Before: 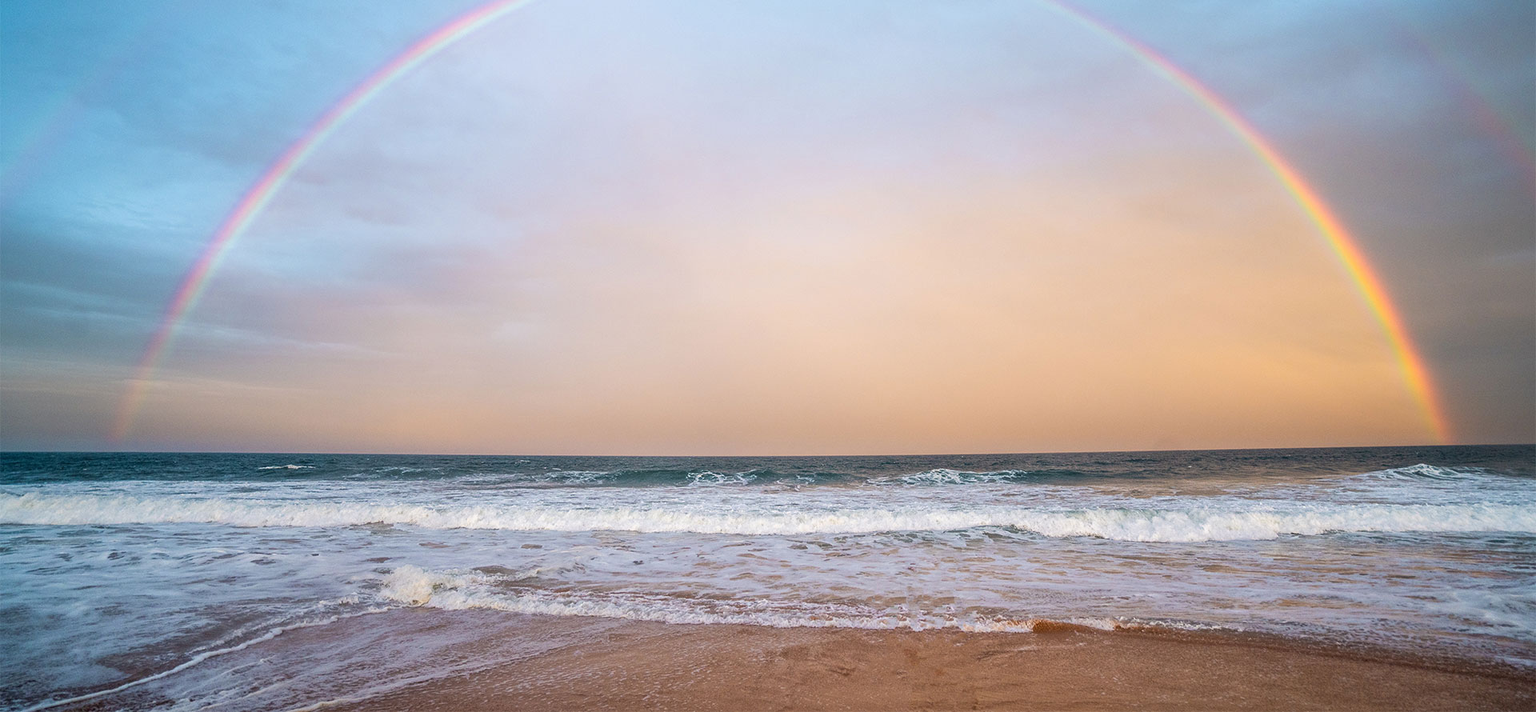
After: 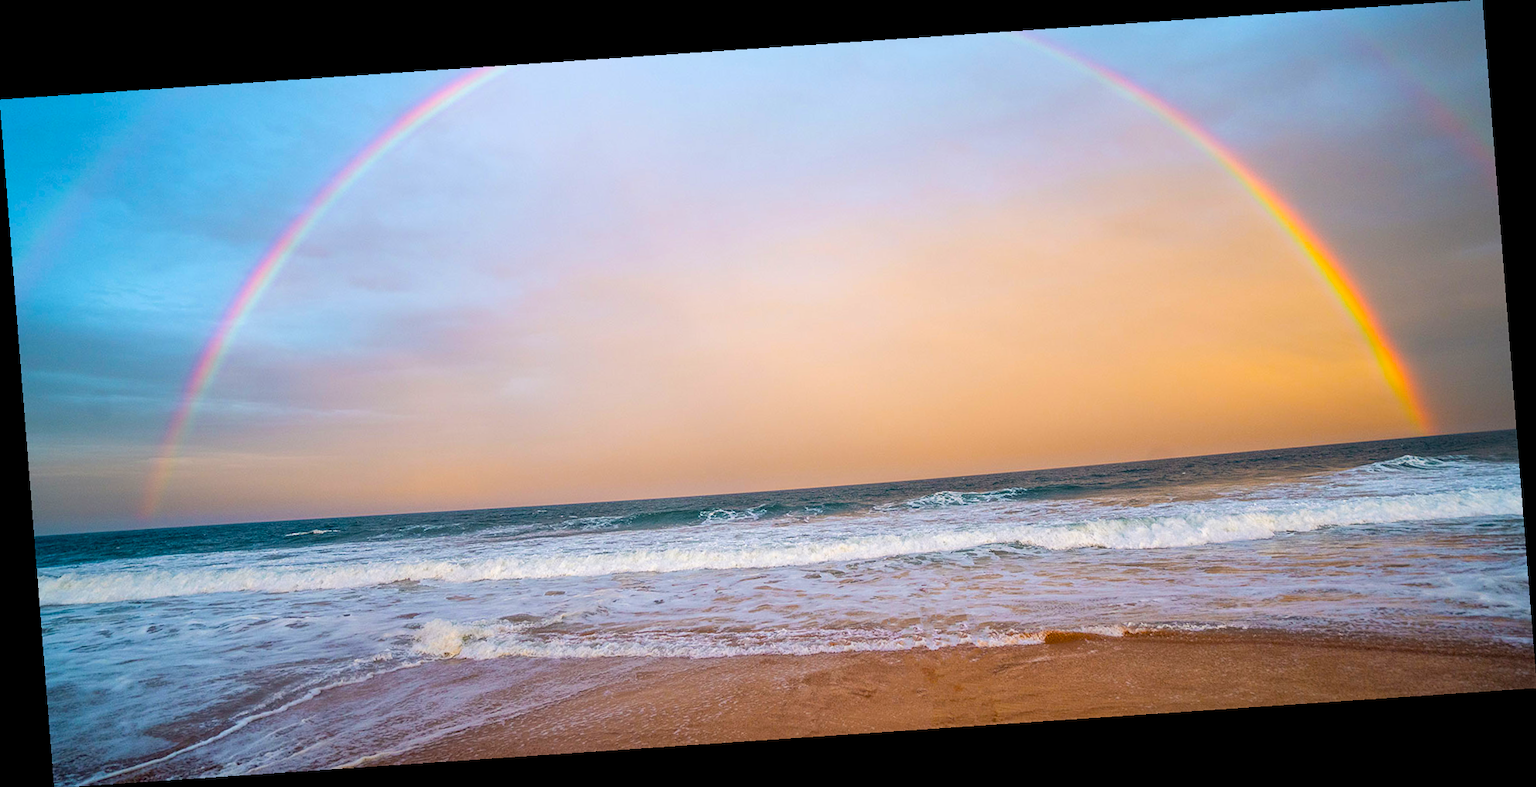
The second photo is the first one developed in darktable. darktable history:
color balance rgb: linear chroma grading › global chroma 15%, perceptual saturation grading › global saturation 30%
rotate and perspective: rotation -4.2°, shear 0.006, automatic cropping off
